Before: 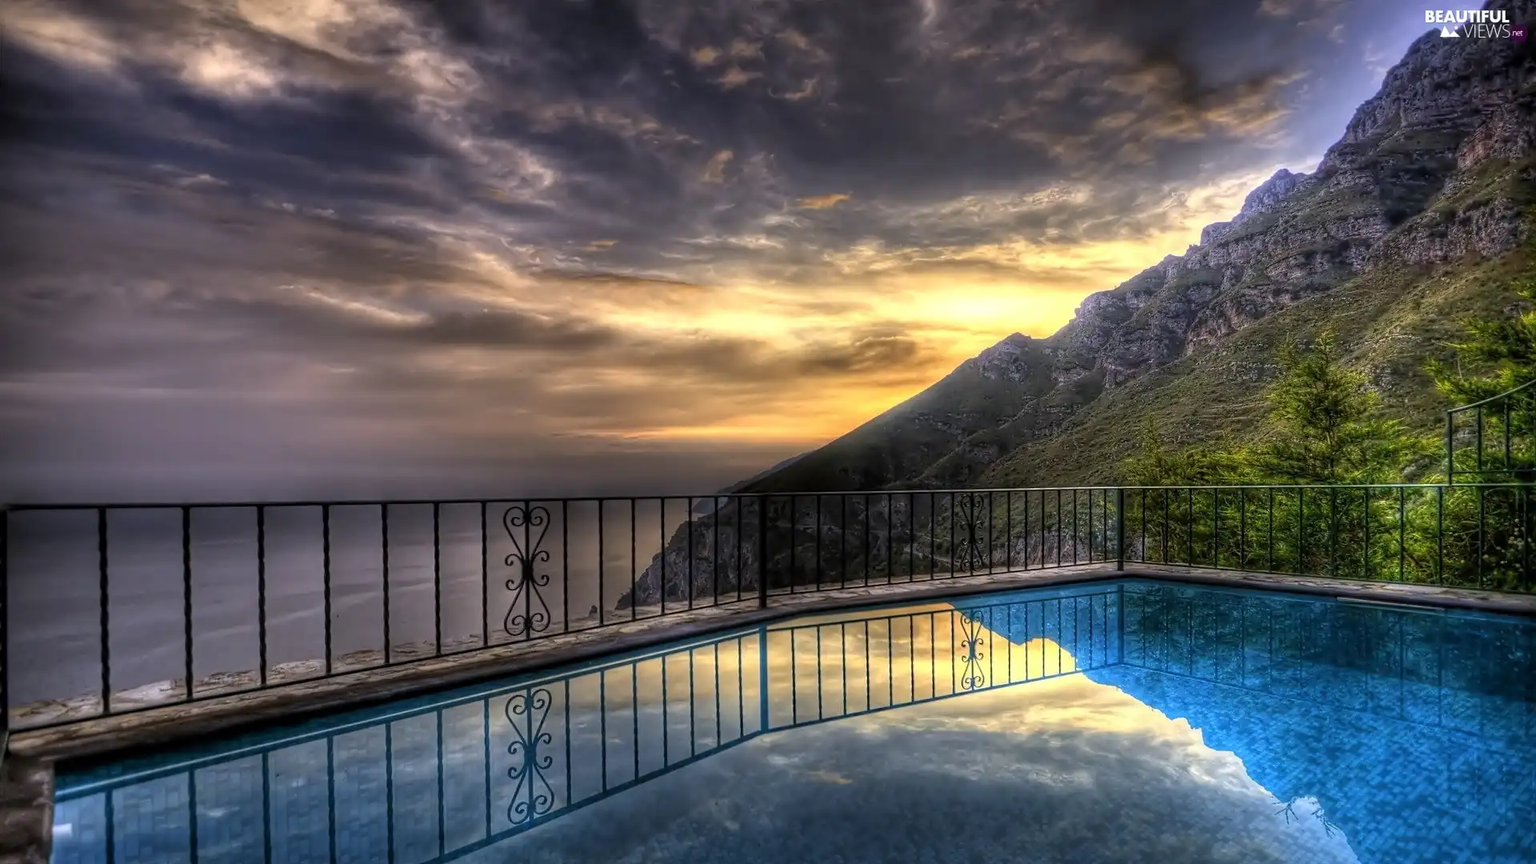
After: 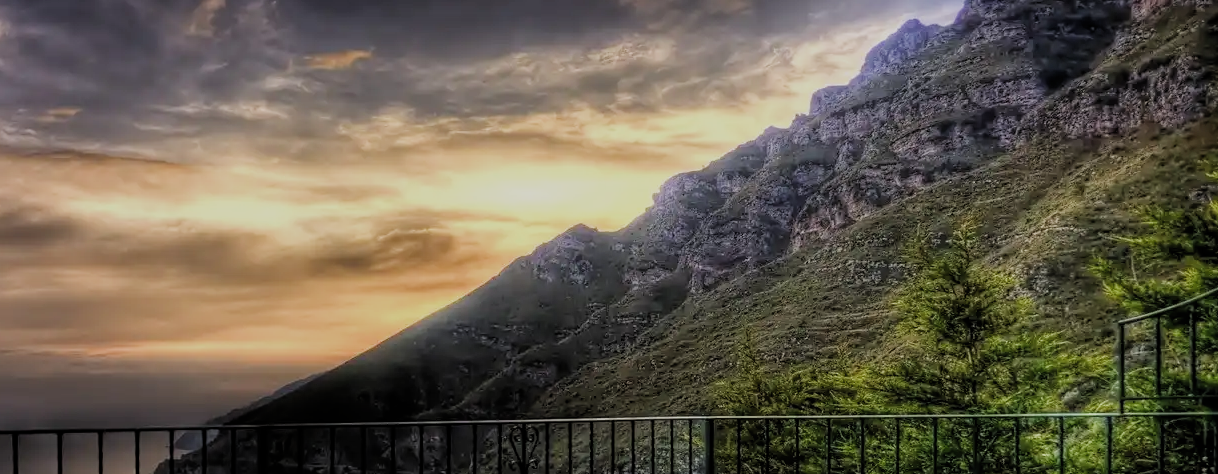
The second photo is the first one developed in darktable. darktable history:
filmic rgb: black relative exposure -7.65 EV, white relative exposure 4.56 EV, hardness 3.61, add noise in highlights 0.002, preserve chrominance max RGB, color science v3 (2019), use custom middle-gray values true, contrast in highlights soft
crop: left 35.996%, top 17.86%, right 0.514%, bottom 38.216%
